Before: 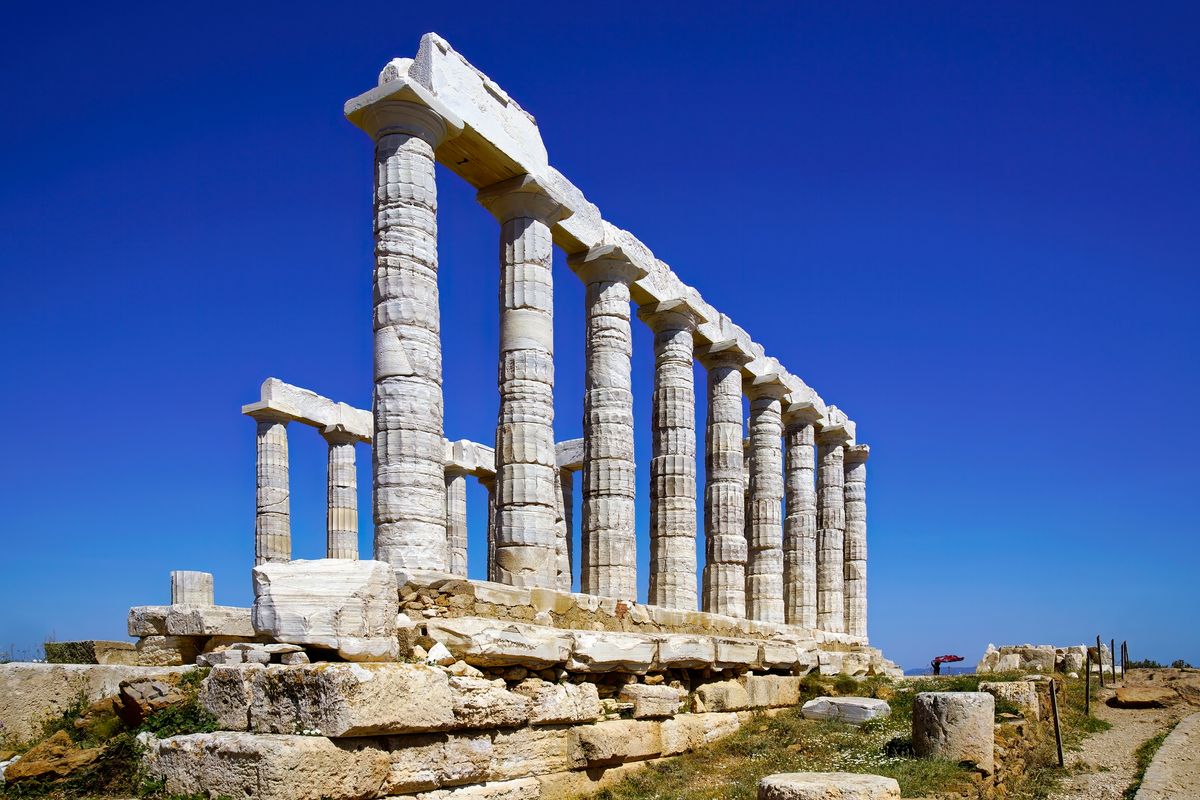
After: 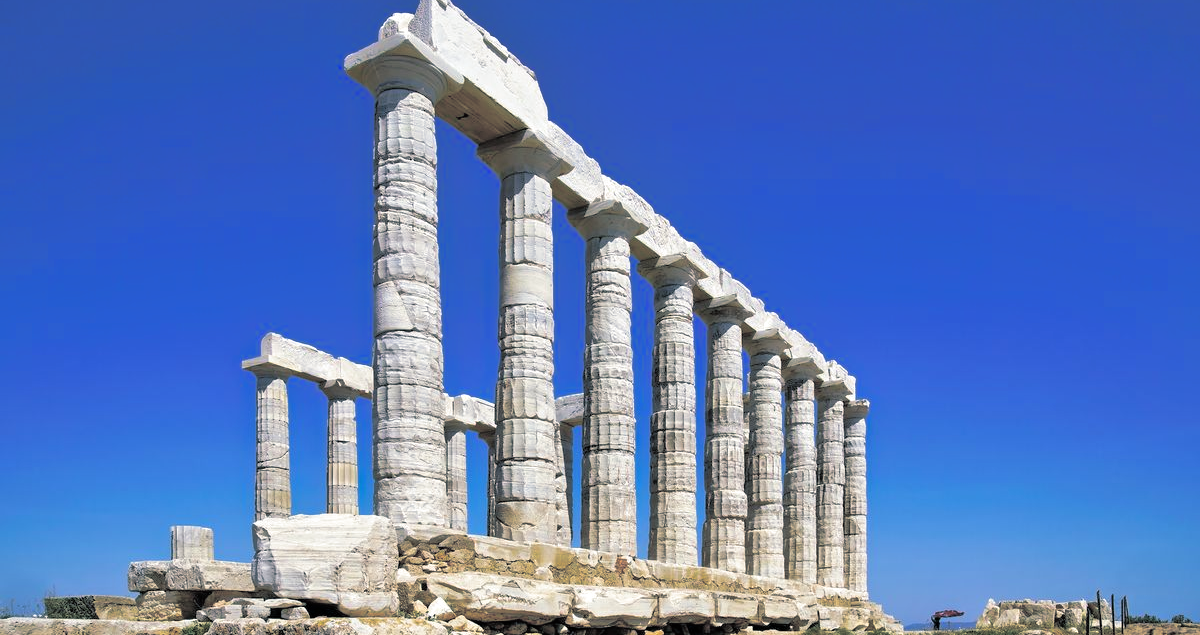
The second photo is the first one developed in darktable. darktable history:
crop and rotate: top 5.667%, bottom 14.937%
tone equalizer: -7 EV 0.15 EV, -6 EV 0.6 EV, -5 EV 1.15 EV, -4 EV 1.33 EV, -3 EV 1.15 EV, -2 EV 0.6 EV, -1 EV 0.15 EV, mask exposure compensation -0.5 EV
split-toning: shadows › hue 205.2°, shadows › saturation 0.29, highlights › hue 50.4°, highlights › saturation 0.38, balance -49.9
